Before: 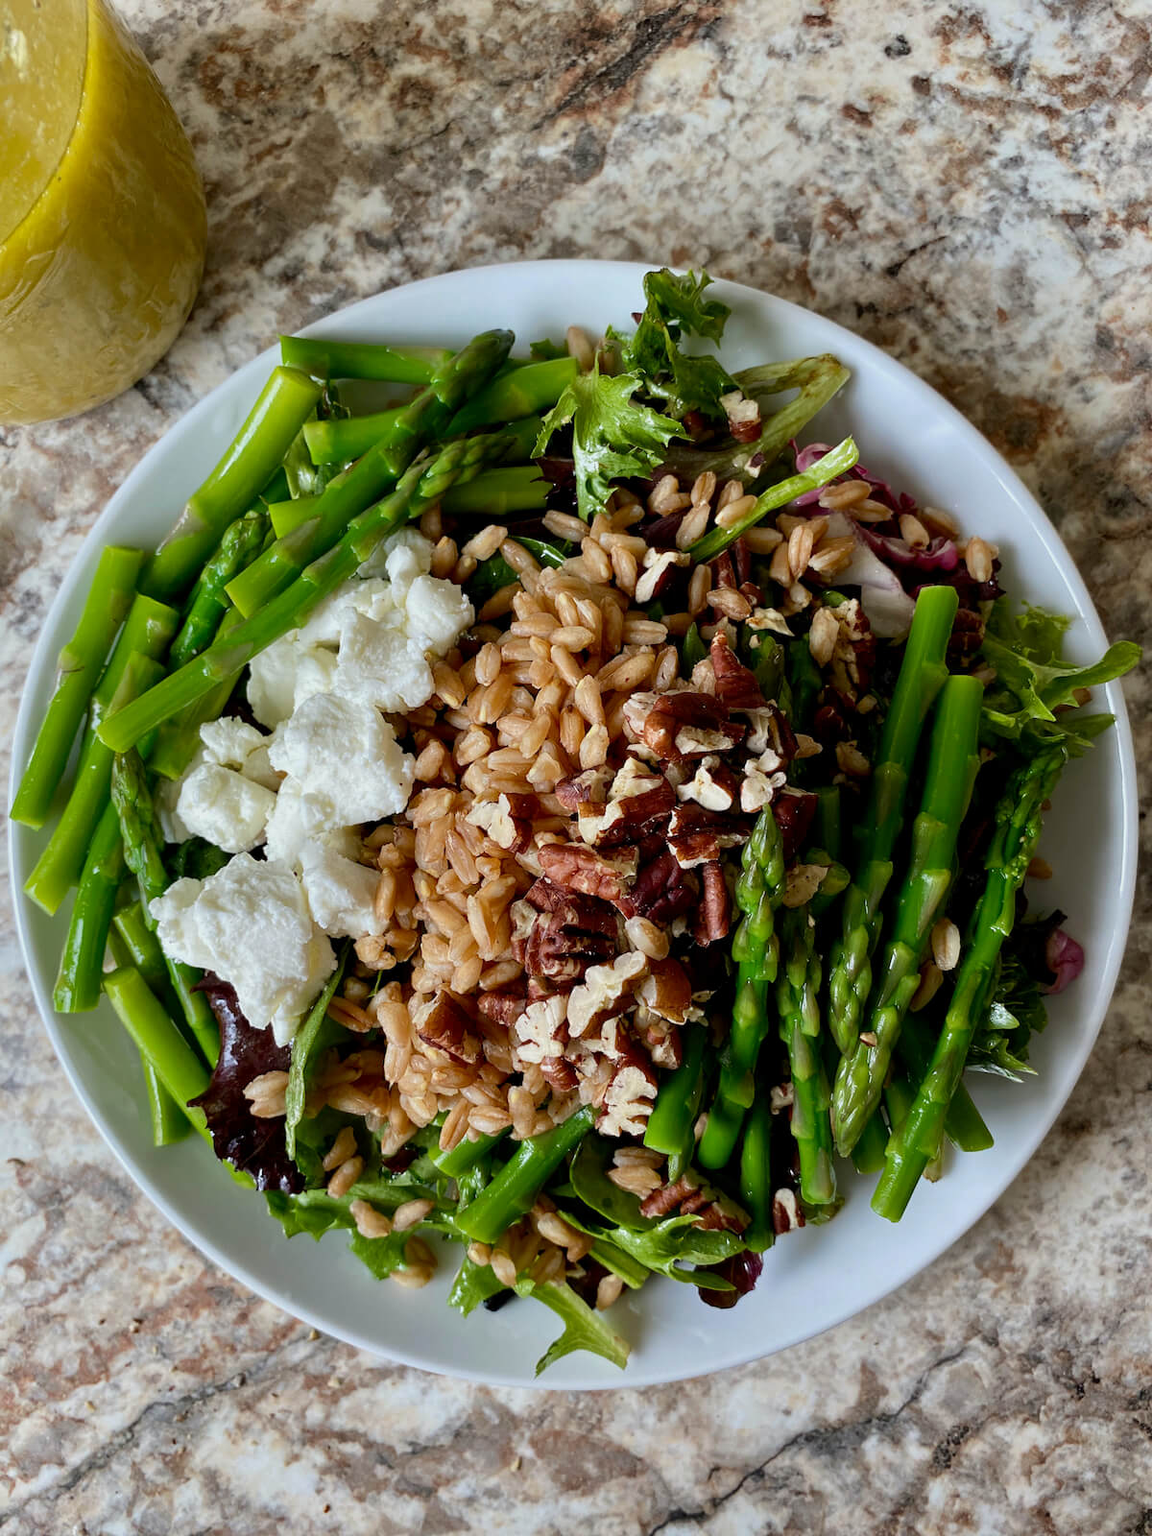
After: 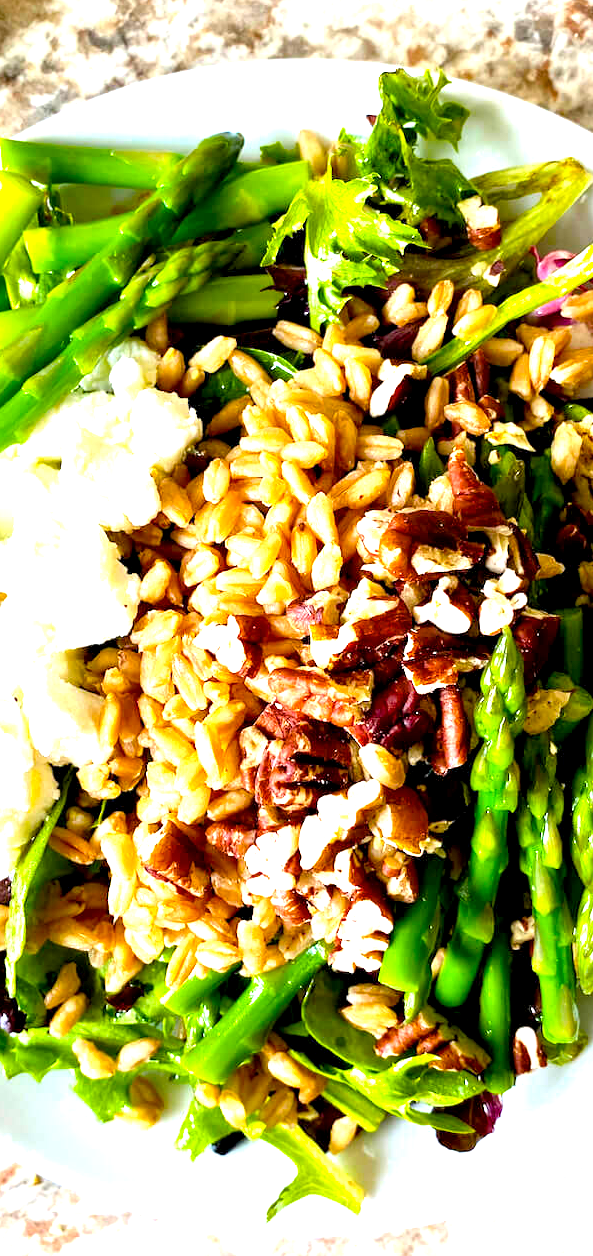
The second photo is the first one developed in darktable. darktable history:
color balance rgb: perceptual saturation grading › global saturation 30%, global vibrance 20%
exposure: black level correction 0.001, exposure 2 EV, compensate highlight preservation false
tone equalizer: on, module defaults
crop and rotate: angle 0.02°, left 24.353%, top 13.219%, right 26.156%, bottom 8.224%
